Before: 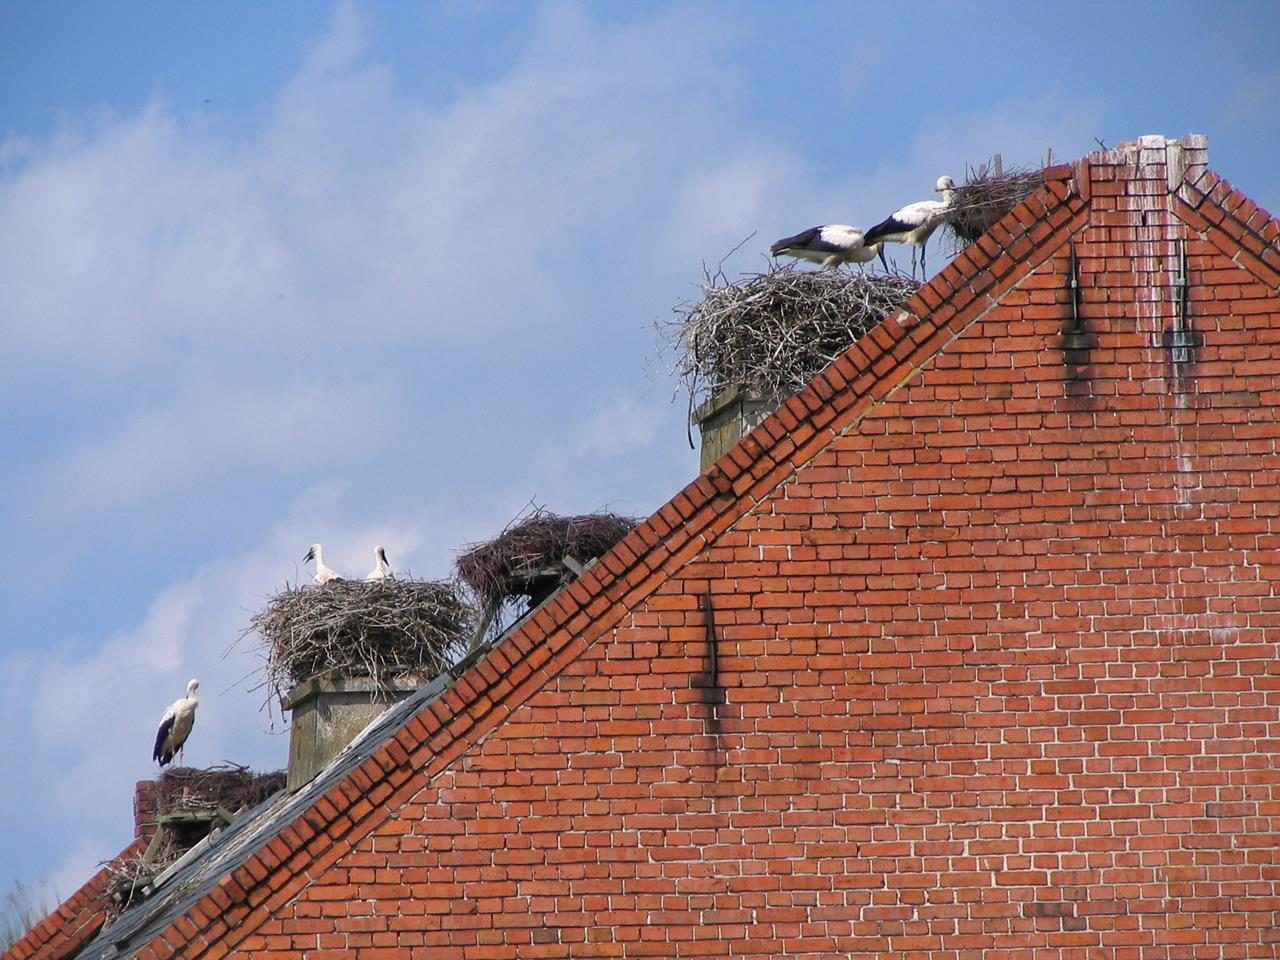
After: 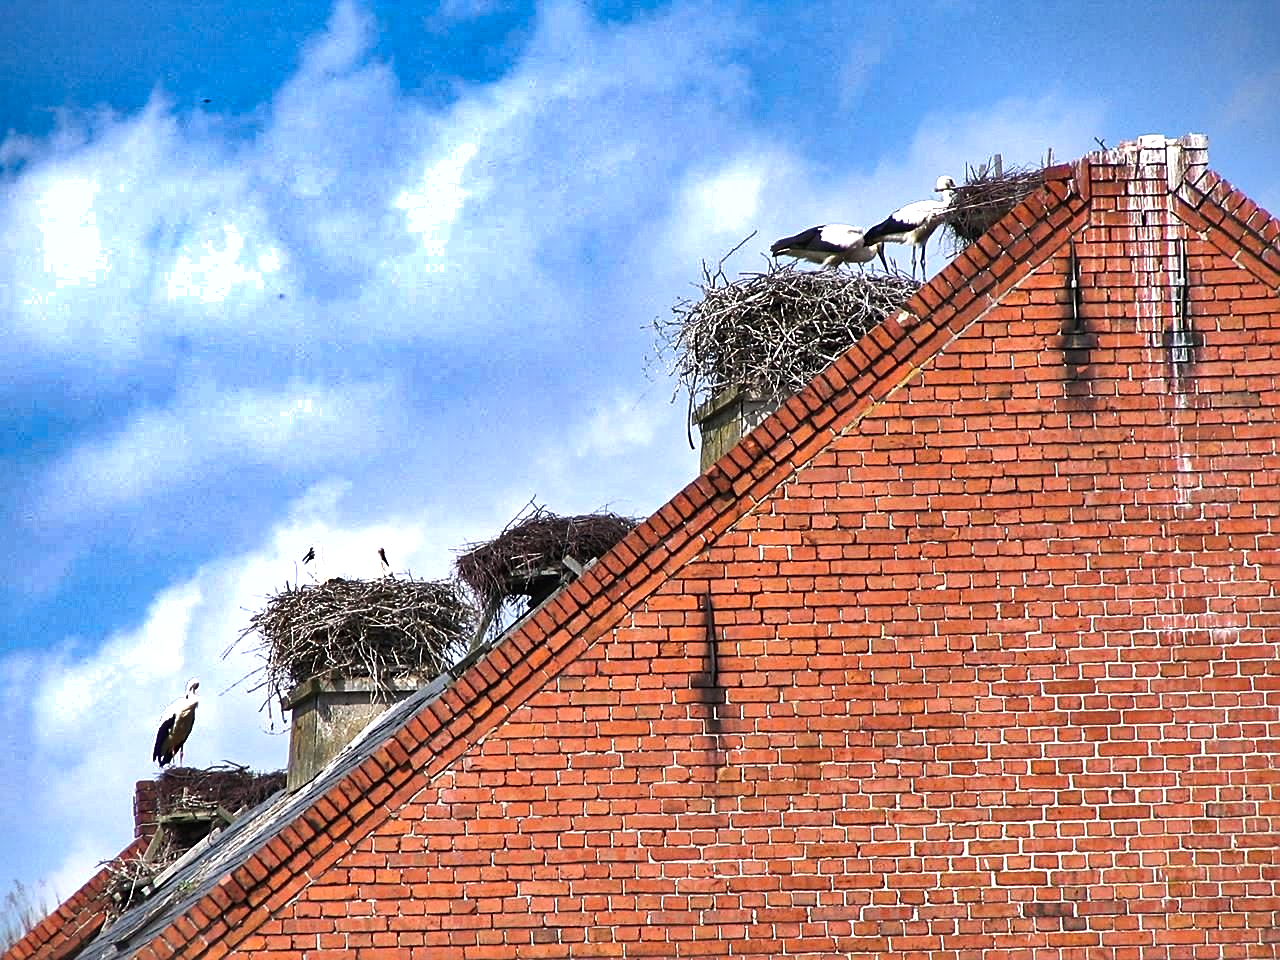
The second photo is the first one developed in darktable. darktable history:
exposure: exposure 0.604 EV, compensate highlight preservation false
tone equalizer: -8 EV -0.439 EV, -7 EV -0.377 EV, -6 EV -0.305 EV, -5 EV -0.243 EV, -3 EV 0.228 EV, -2 EV 0.336 EV, -1 EV 0.392 EV, +0 EV 0.388 EV, edges refinement/feathering 500, mask exposure compensation -1.57 EV, preserve details no
sharpen: on, module defaults
shadows and highlights: shadows 24.31, highlights -77.76, soften with gaussian
